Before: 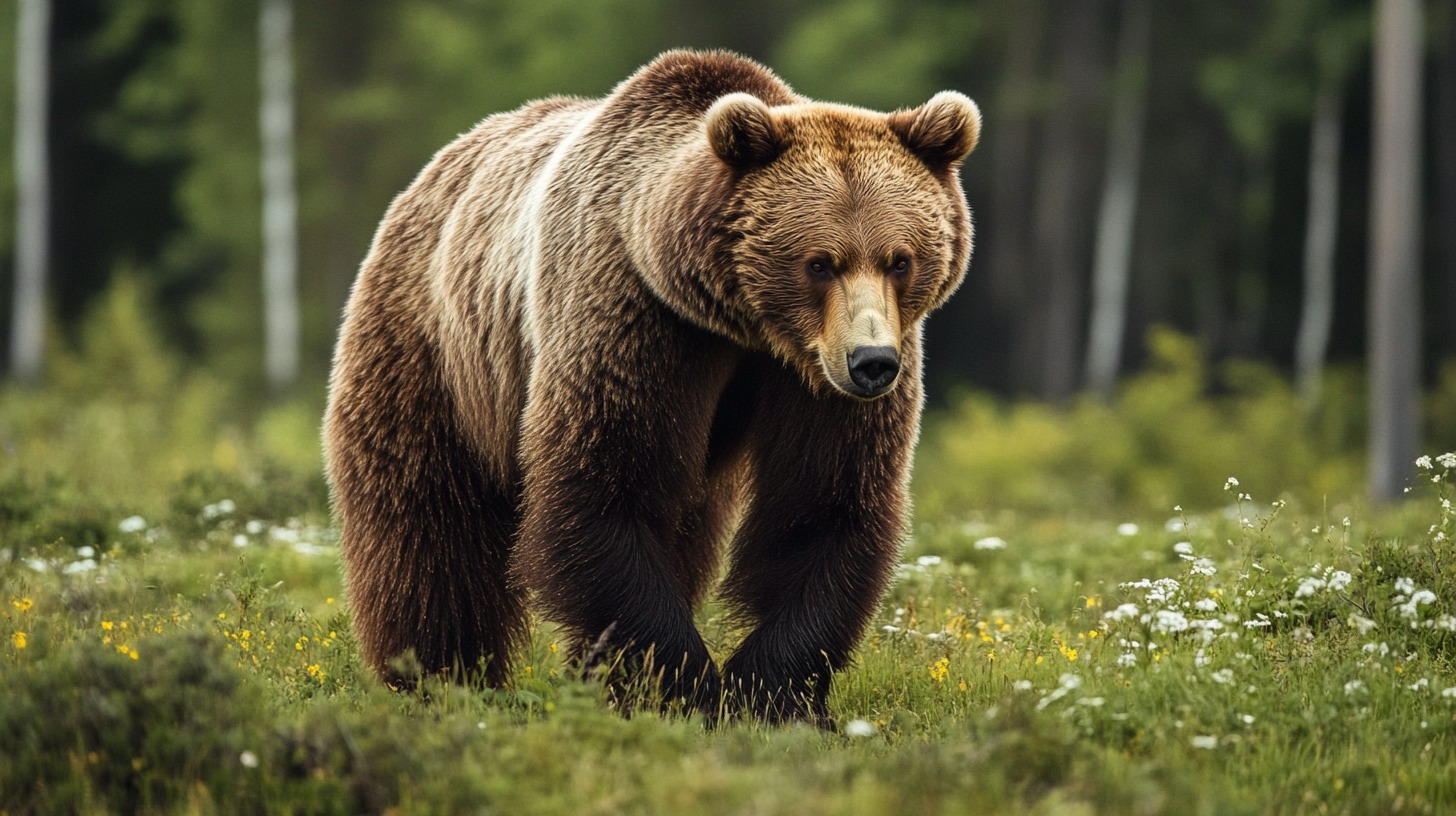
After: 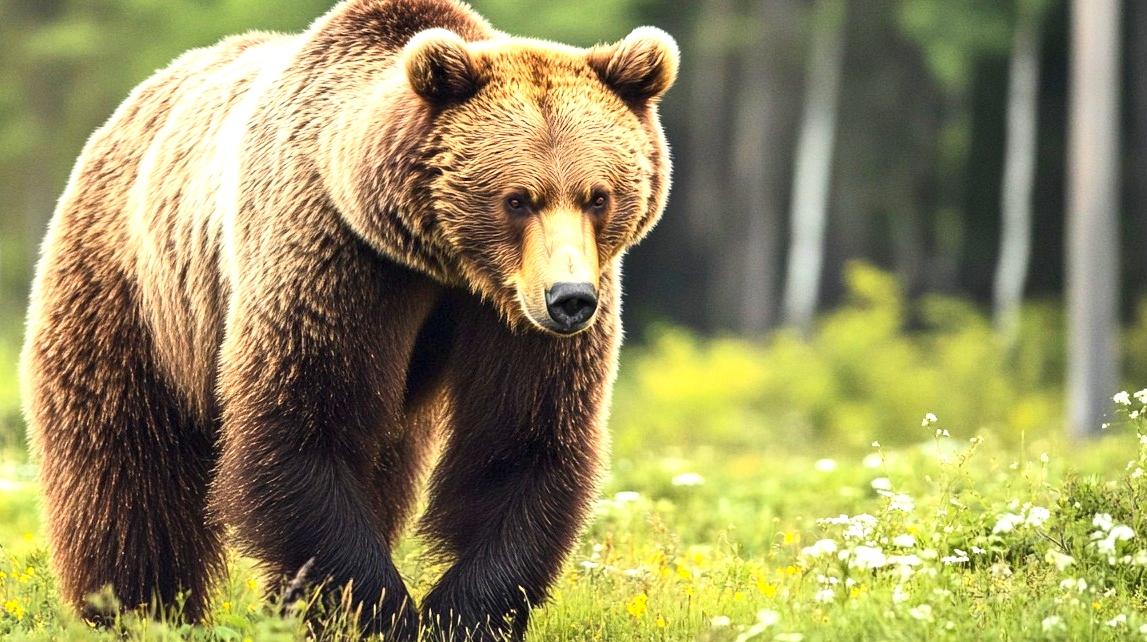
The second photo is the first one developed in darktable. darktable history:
contrast brightness saturation: contrast 0.198, brightness 0.158, saturation 0.216
exposure: black level correction 0.001, exposure 1.118 EV, compensate highlight preservation false
crop and rotate: left 20.788%, top 7.963%, right 0.4%, bottom 13.291%
color correction: highlights b* 0.048, saturation 0.981
